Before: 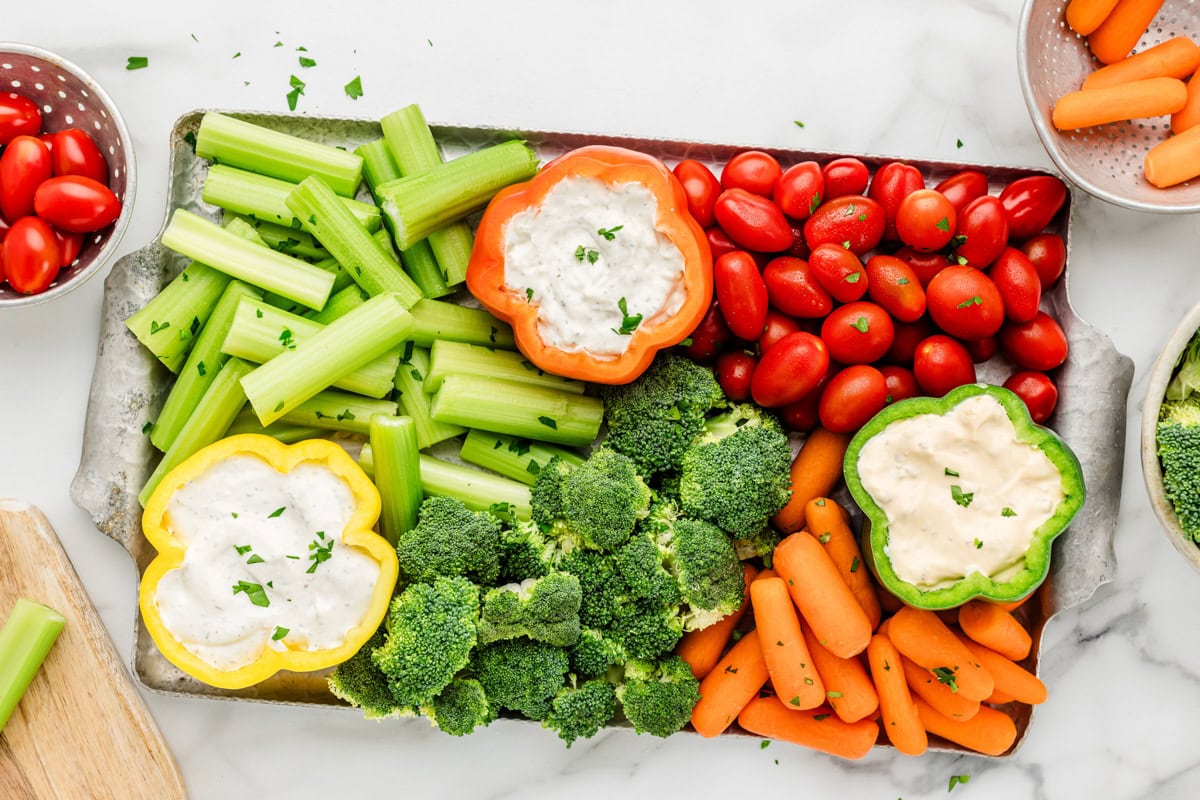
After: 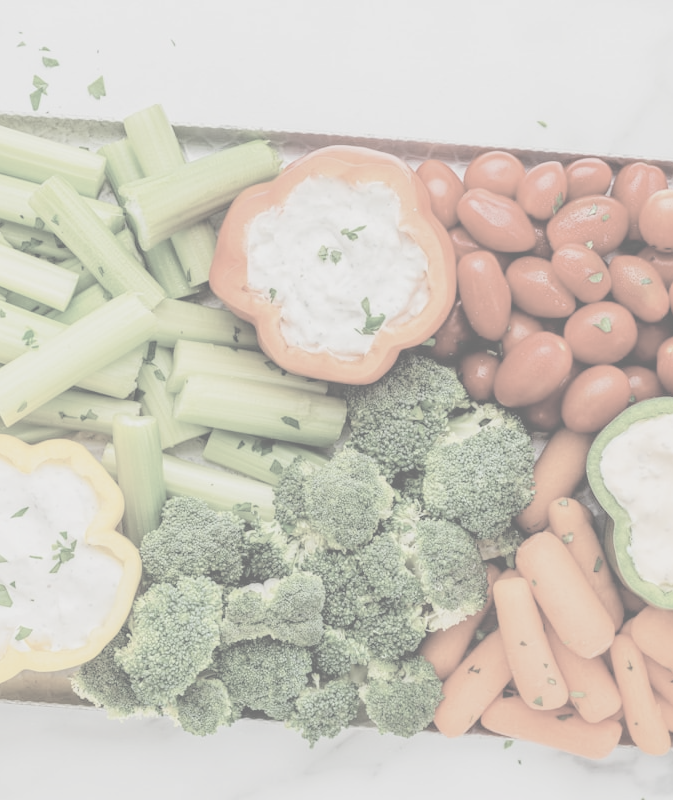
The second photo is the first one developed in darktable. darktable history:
crop: left 21.49%, right 22.39%
contrast brightness saturation: contrast -0.304, brightness 0.733, saturation -0.796
